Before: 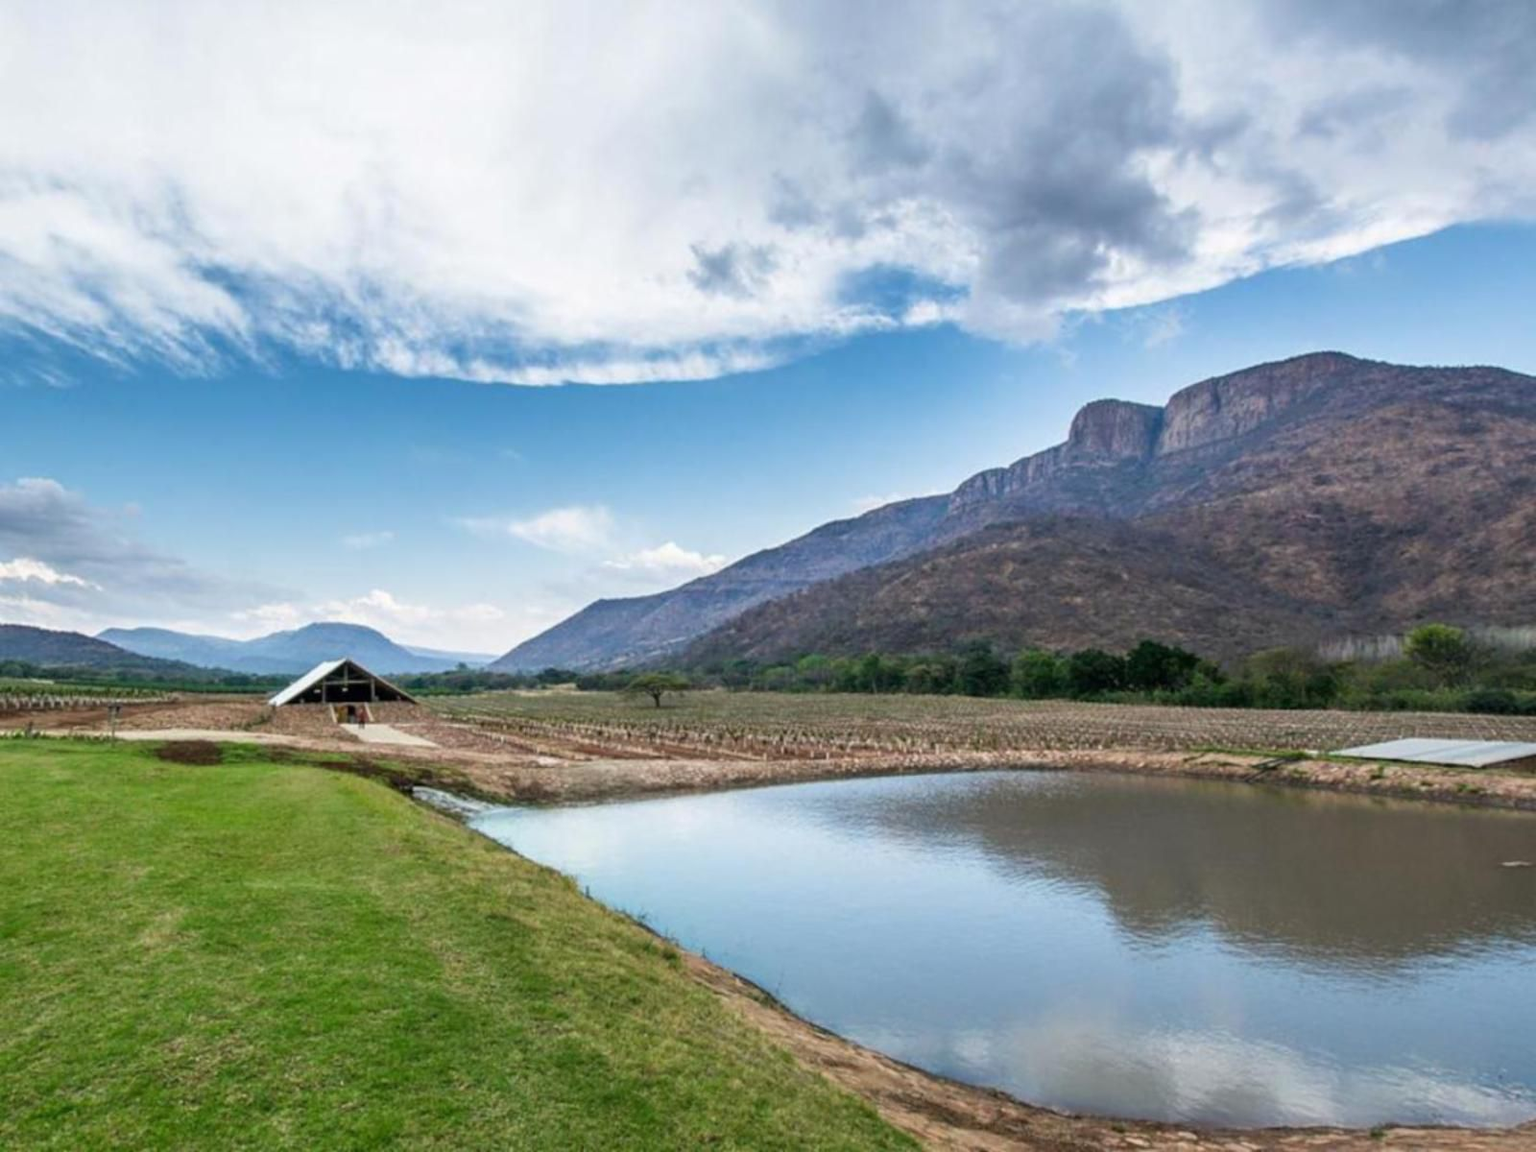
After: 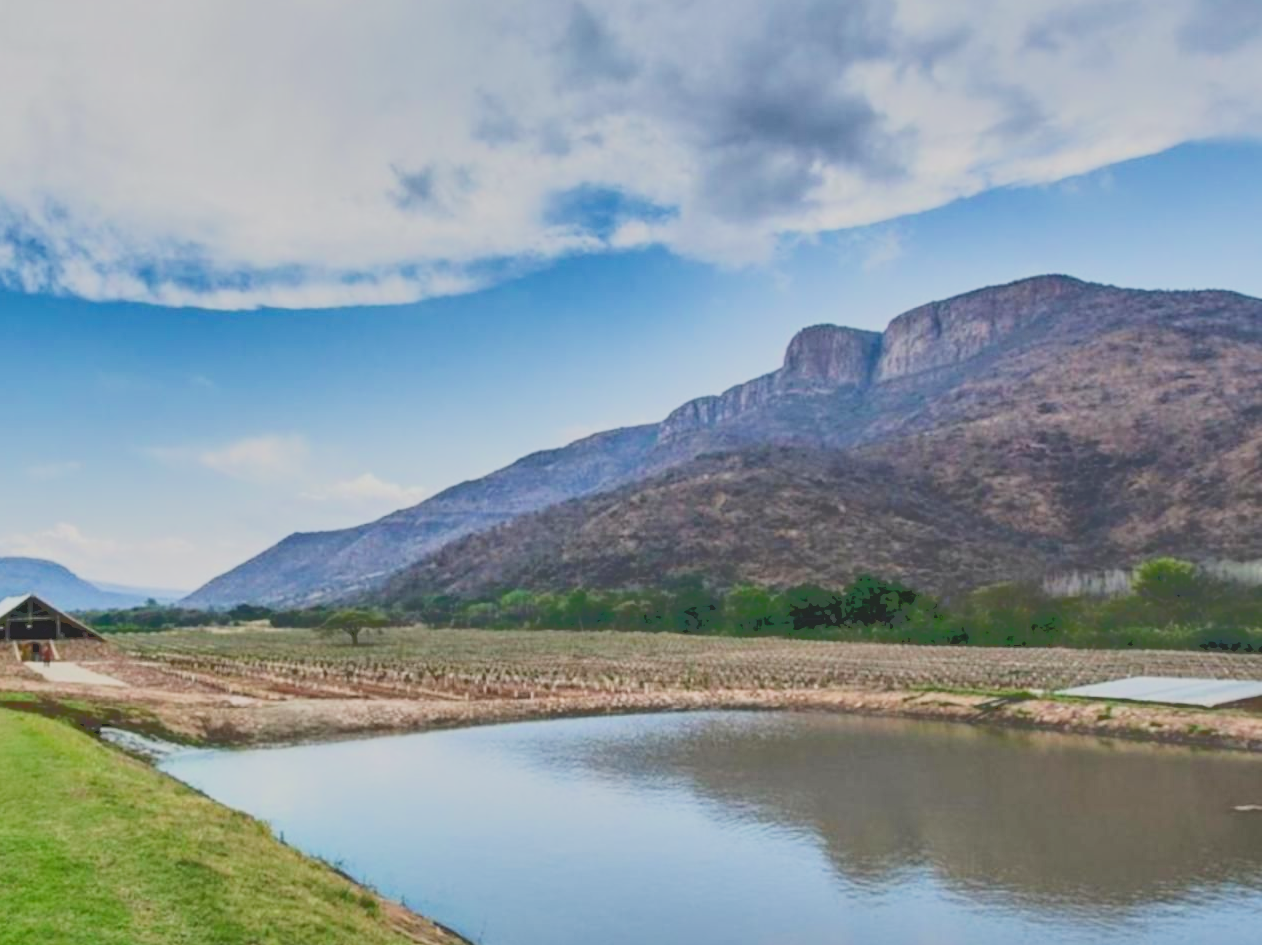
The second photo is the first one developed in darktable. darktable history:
shadows and highlights: soften with gaussian
filmic rgb: black relative exposure -5.12 EV, white relative exposure 3.97 EV, hardness 2.89, contrast 1.298, highlights saturation mix -9.38%
crop and rotate: left 20.684%, top 7.741%, right 0.438%, bottom 13.427%
tone curve: curves: ch0 [(0, 0) (0.003, 0.278) (0.011, 0.282) (0.025, 0.282) (0.044, 0.29) (0.069, 0.295) (0.1, 0.306) (0.136, 0.316) (0.177, 0.33) (0.224, 0.358) (0.277, 0.403) (0.335, 0.451) (0.399, 0.505) (0.468, 0.558) (0.543, 0.611) (0.623, 0.679) (0.709, 0.751) (0.801, 0.815) (0.898, 0.863) (1, 1)]
